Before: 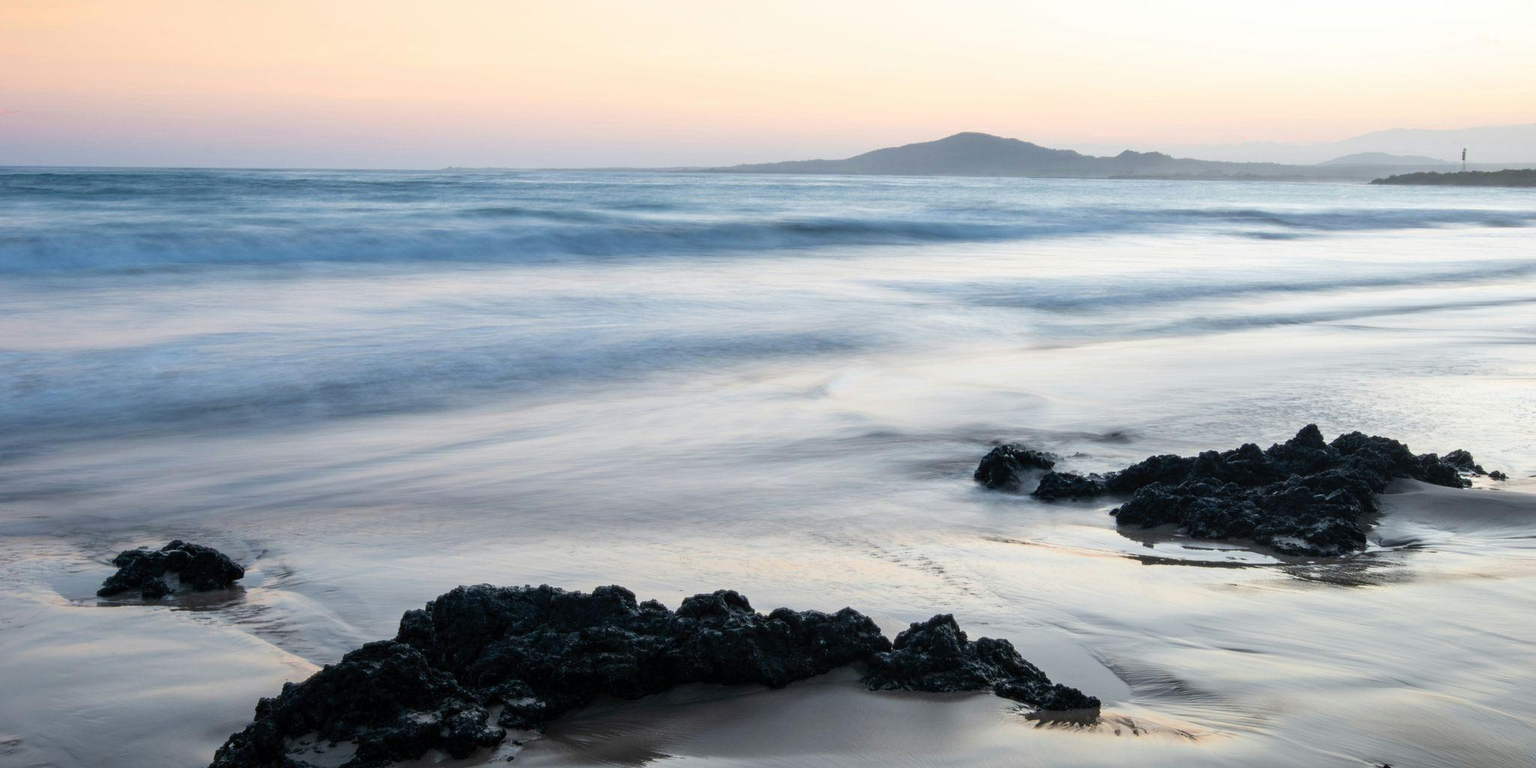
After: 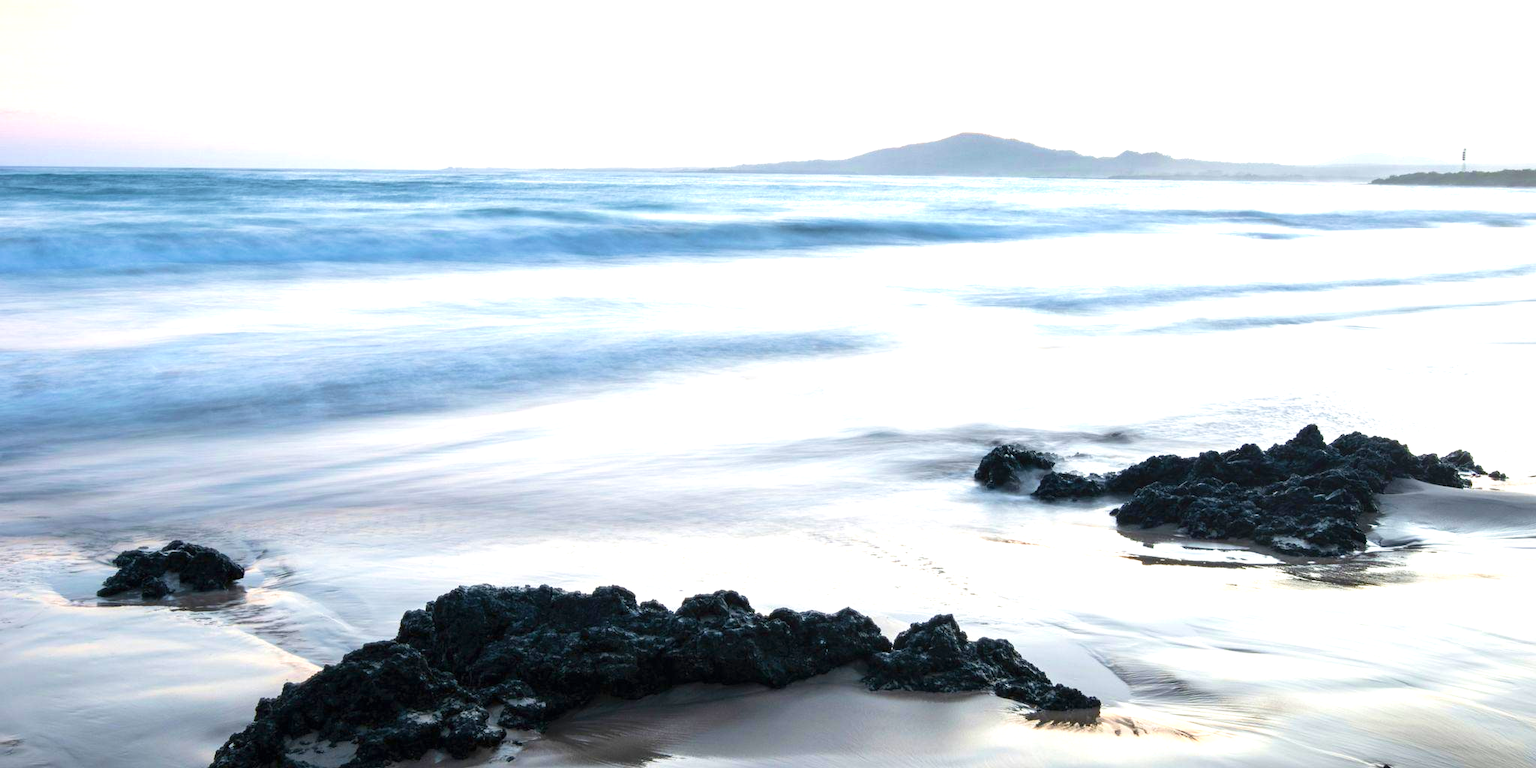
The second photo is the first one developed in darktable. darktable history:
exposure: black level correction 0, exposure 1.001 EV, compensate exposure bias true, compensate highlight preservation false
velvia: on, module defaults
